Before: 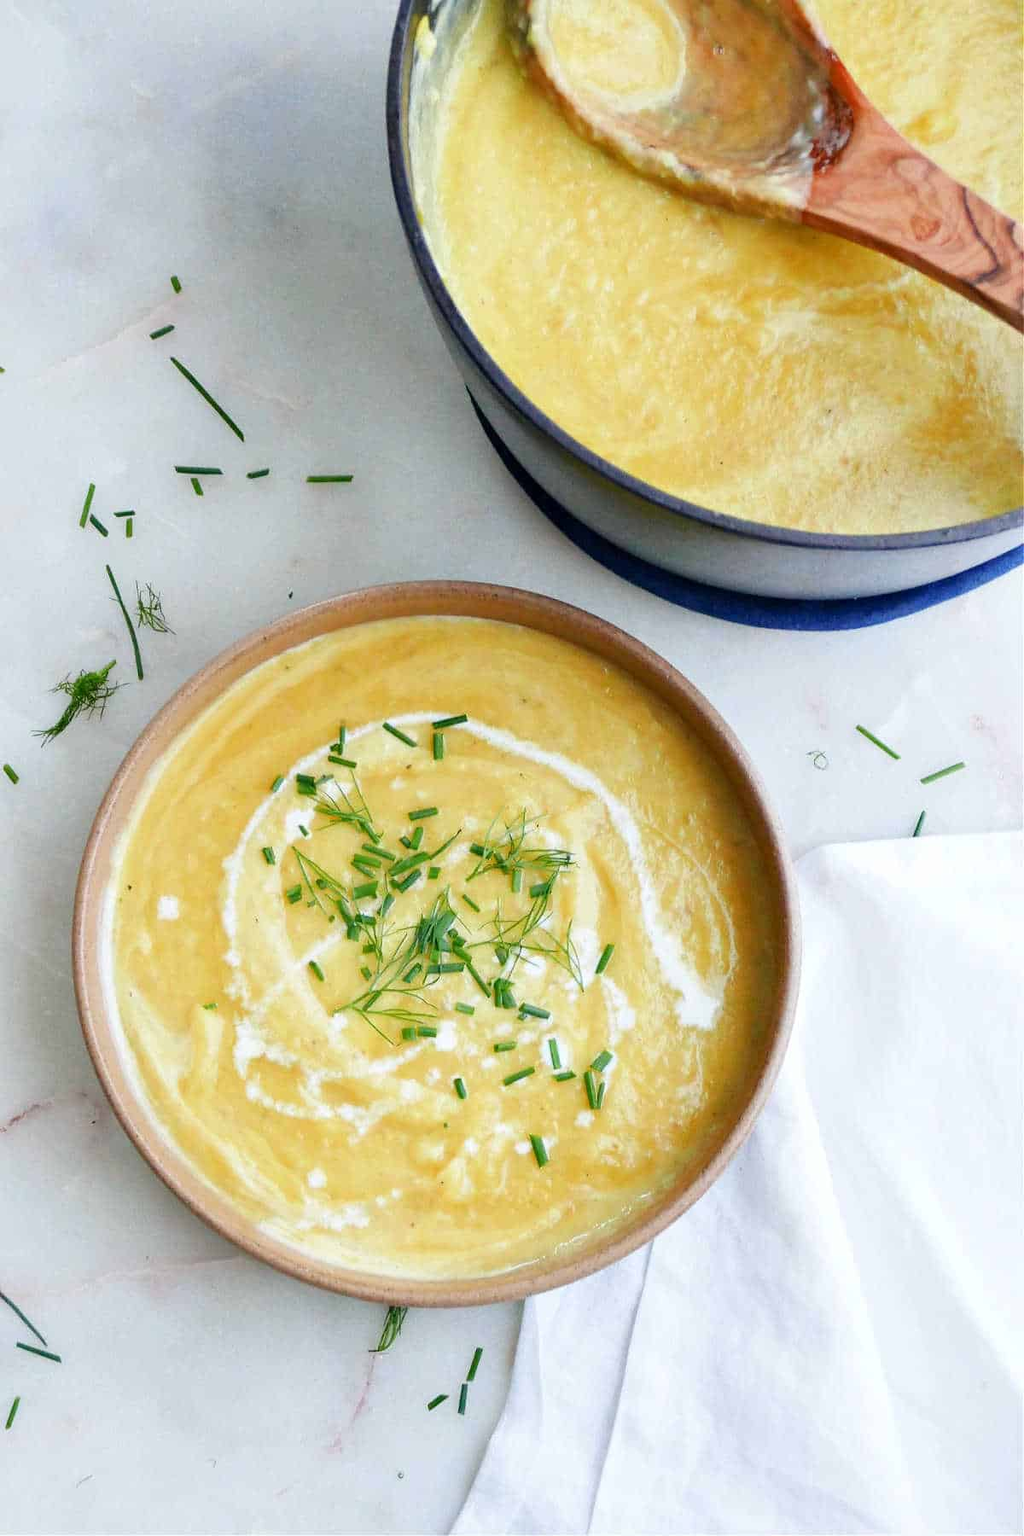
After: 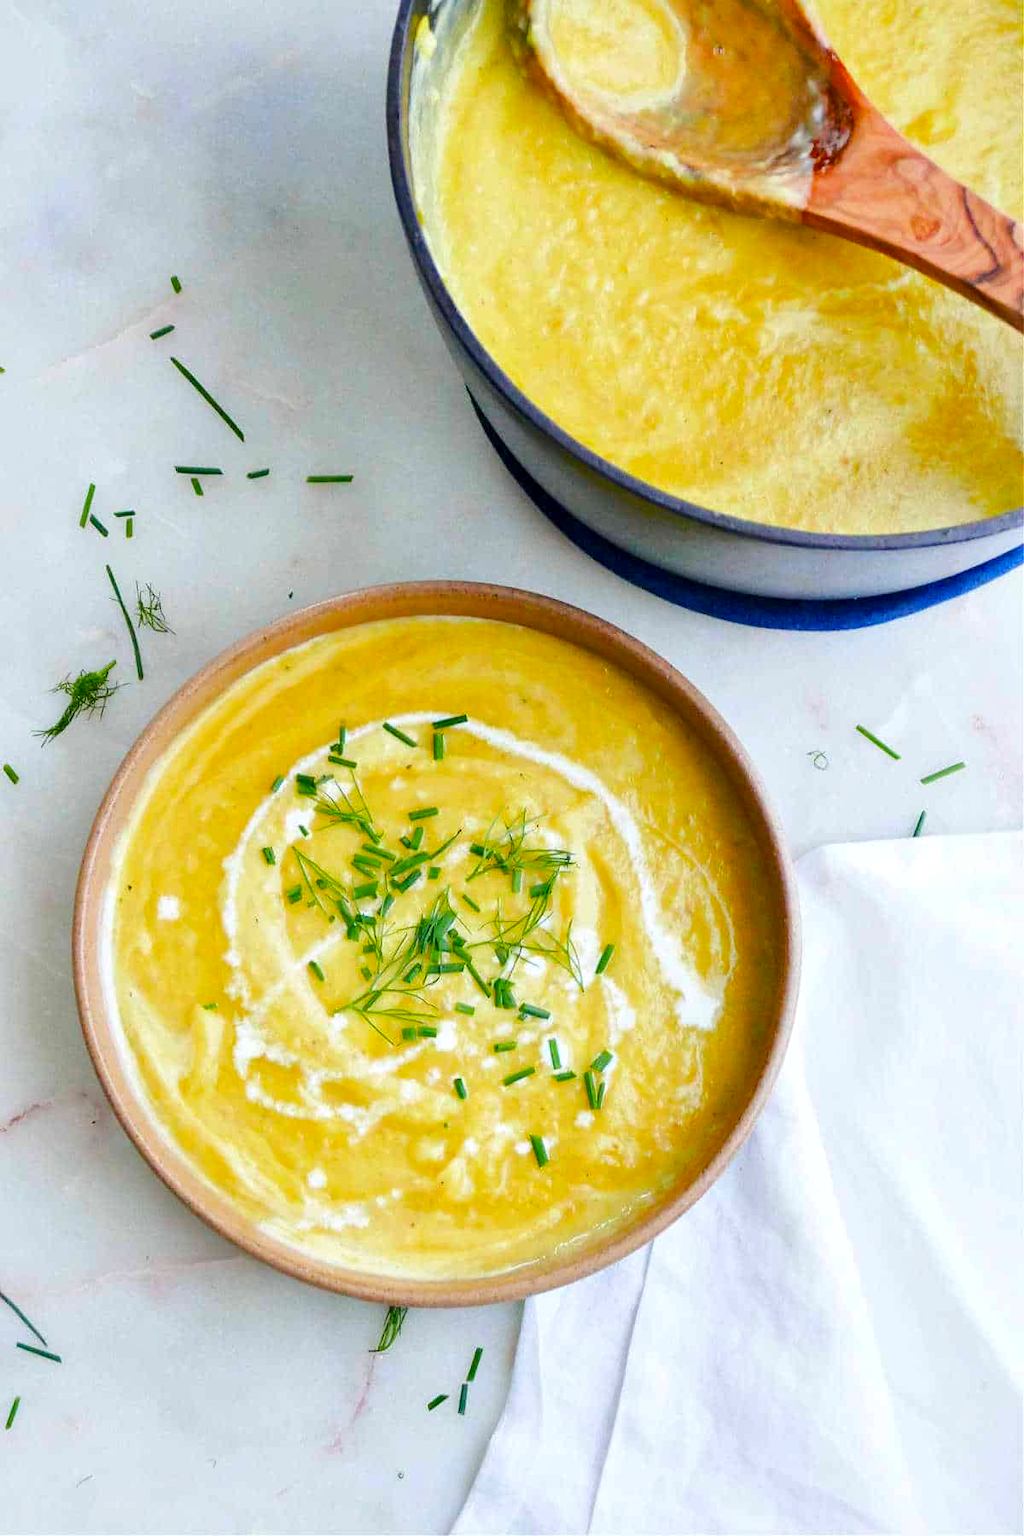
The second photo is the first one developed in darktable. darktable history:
color balance rgb: perceptual saturation grading › global saturation 36.118%, perceptual brilliance grading › highlights 6.219%, perceptual brilliance grading › mid-tones 17.29%, perceptual brilliance grading › shadows -5.124%, contrast -10.022%
local contrast: mode bilateral grid, contrast 20, coarseness 50, detail 120%, midtone range 0.2
